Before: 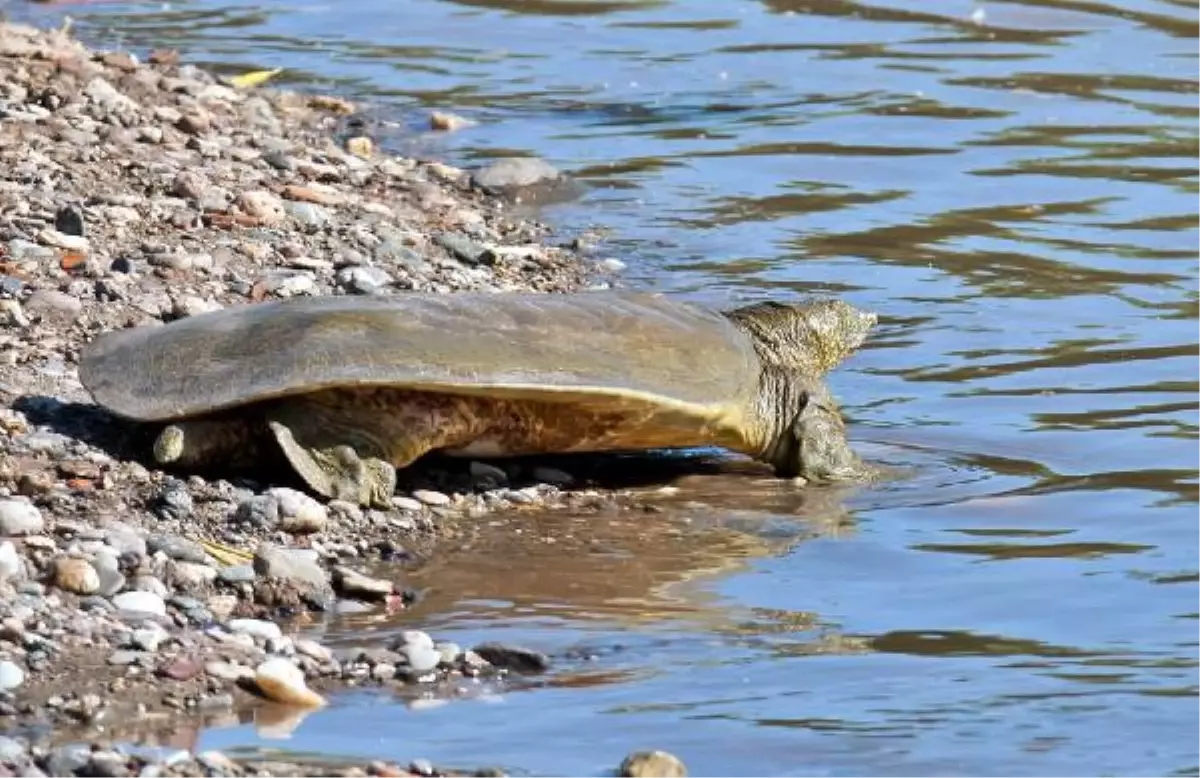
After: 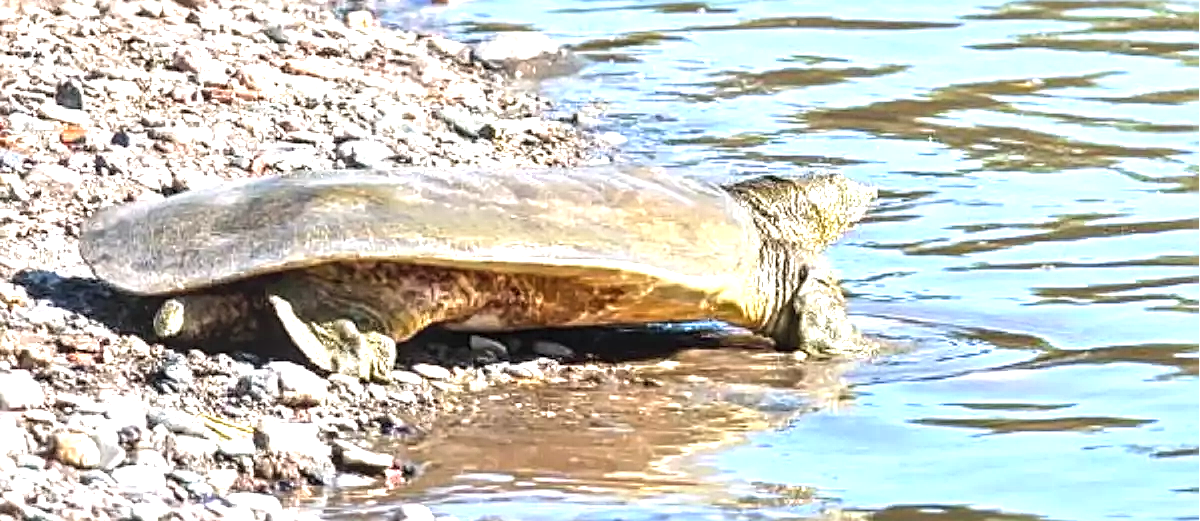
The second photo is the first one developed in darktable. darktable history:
local contrast: highlights 55%, shadows 53%, detail 130%, midtone range 0.454
crop: top 16.3%, bottom 16.712%
sharpen: radius 2.757
exposure: black level correction -0.001, exposure 1.342 EV, compensate exposure bias true, compensate highlight preservation false
